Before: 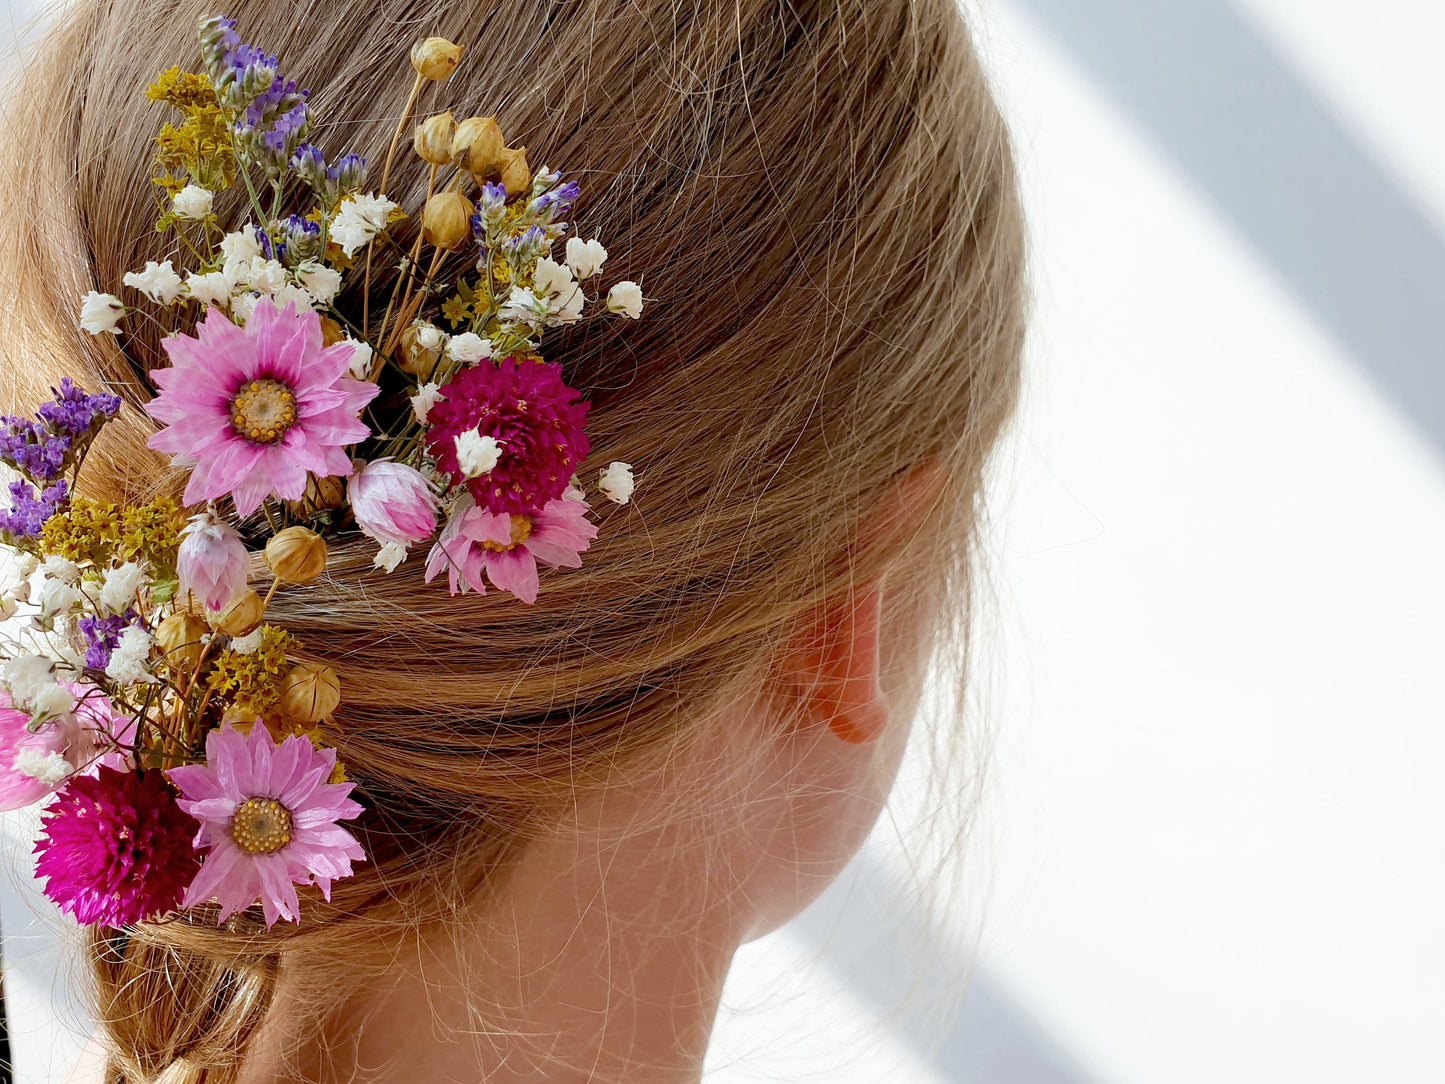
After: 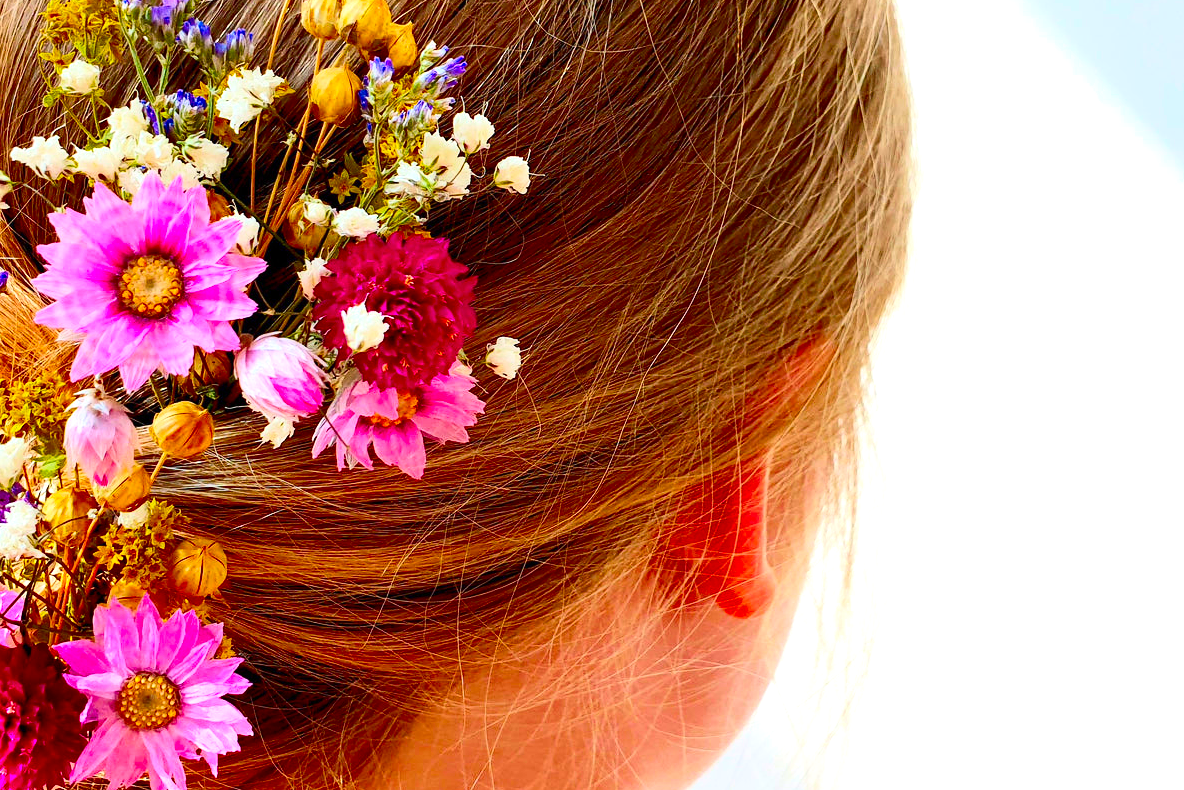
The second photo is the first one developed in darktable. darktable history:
color correction: highlights b* 0.006, saturation 1.07
crop: left 7.889%, top 11.603%, right 10.121%, bottom 15.453%
contrast brightness saturation: contrast 0.258, brightness 0.014, saturation 0.878
exposure: exposure 0.492 EV, compensate highlight preservation false
levels: mode automatic, black 0.038%, levels [0.029, 0.545, 0.971]
